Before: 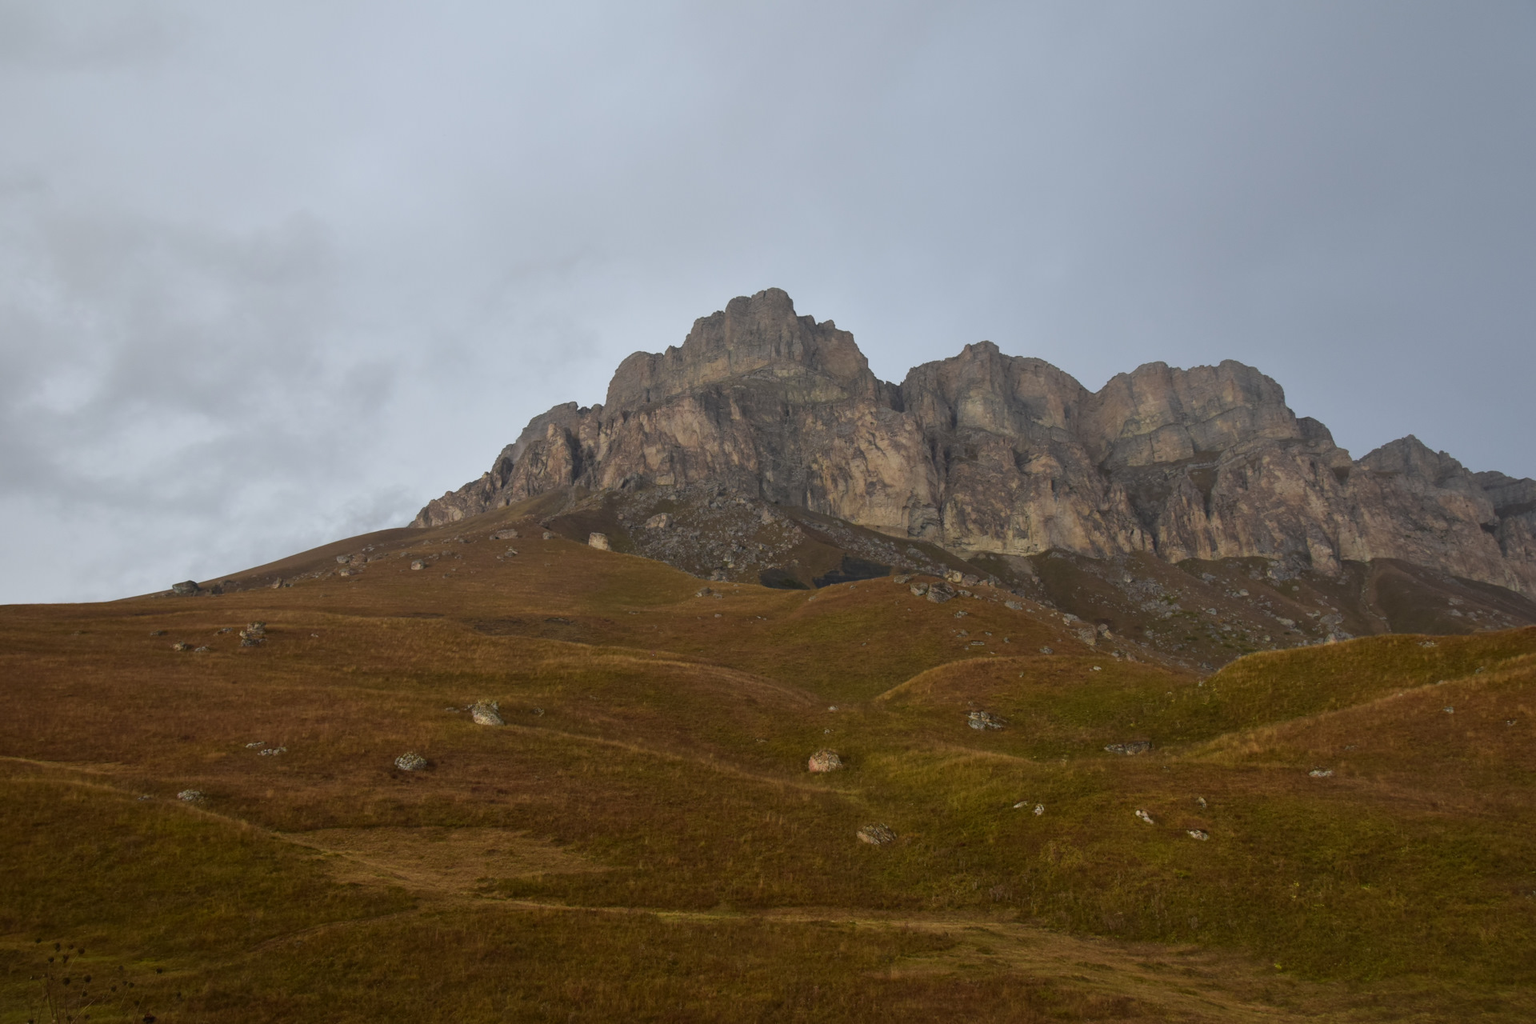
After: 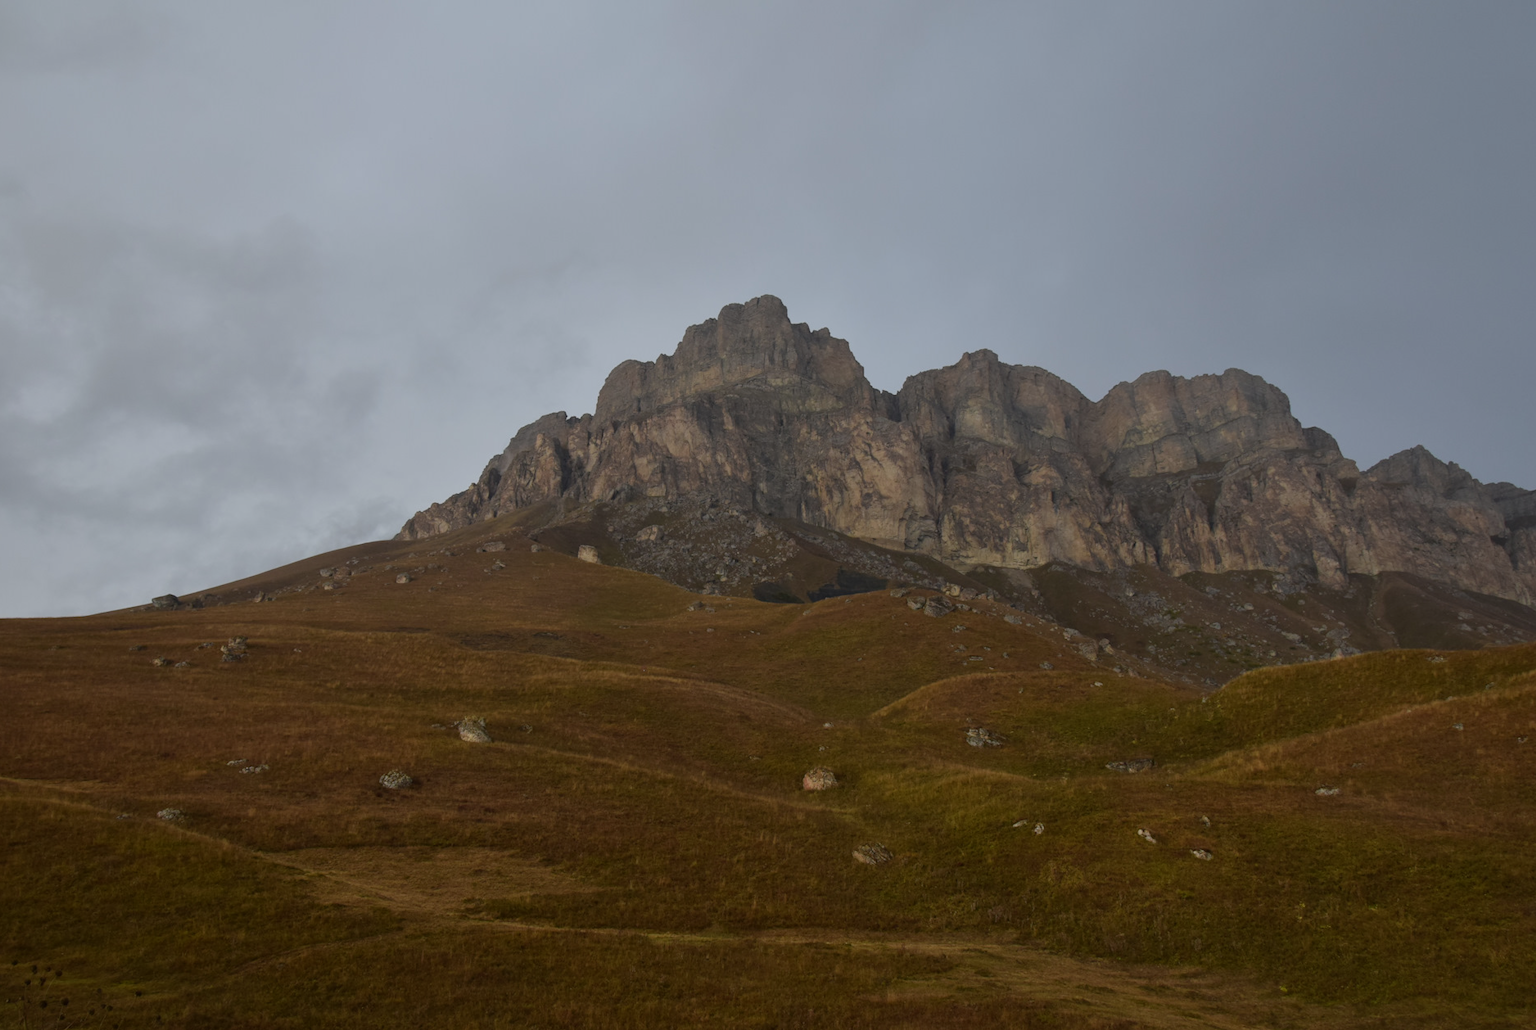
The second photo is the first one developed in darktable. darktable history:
crop and rotate: left 1.592%, right 0.655%, bottom 1.652%
exposure: exposure -0.488 EV, compensate highlight preservation false
